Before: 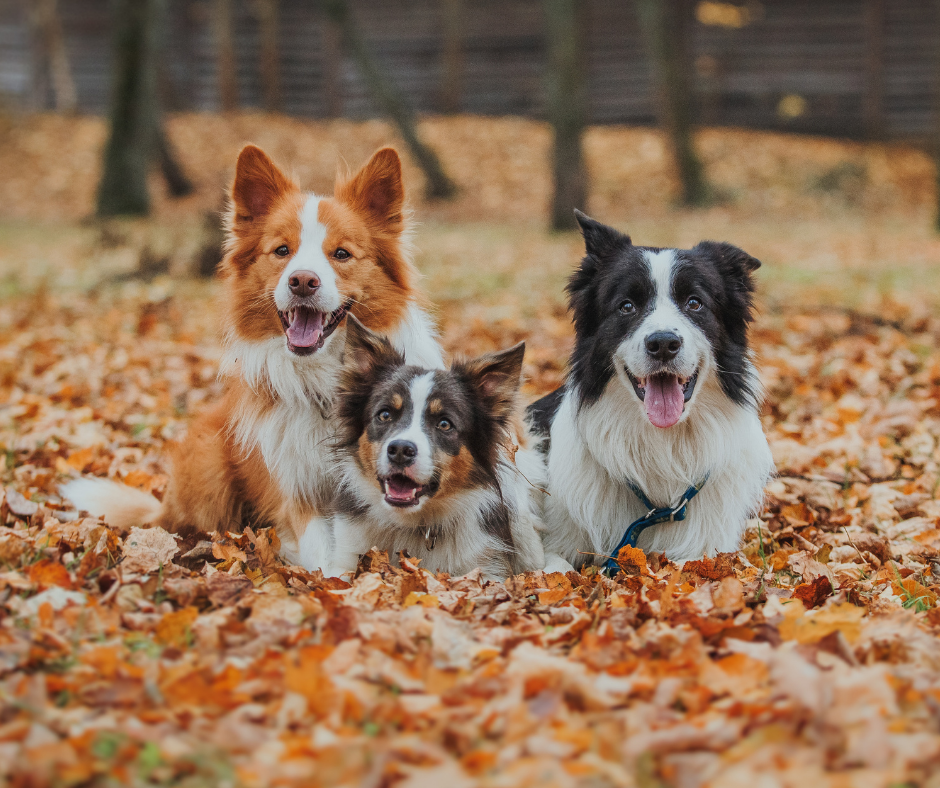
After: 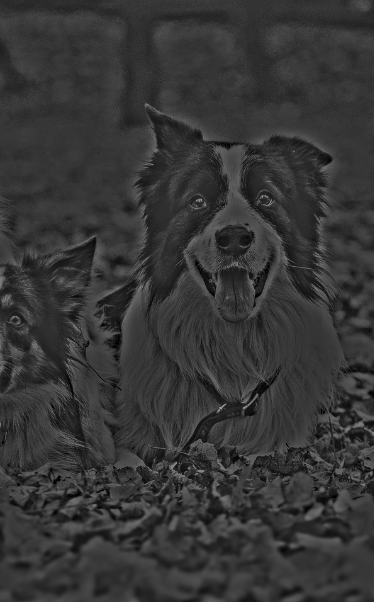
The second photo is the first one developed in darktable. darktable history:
local contrast: highlights 0%, shadows 0%, detail 133%
exposure: exposure -0.151 EV, compensate highlight preservation false
tone equalizer: -8 EV -0.417 EV, -7 EV -0.389 EV, -6 EV -0.333 EV, -5 EV -0.222 EV, -3 EV 0.222 EV, -2 EV 0.333 EV, -1 EV 0.389 EV, +0 EV 0.417 EV, edges refinement/feathering 500, mask exposure compensation -1.57 EV, preserve details no
contrast brightness saturation: contrast 0.09, brightness -0.59, saturation 0.17
crop: left 45.721%, top 13.393%, right 14.118%, bottom 10.01%
haze removal: compatibility mode true, adaptive false
highpass: sharpness 25.84%, contrast boost 14.94%
